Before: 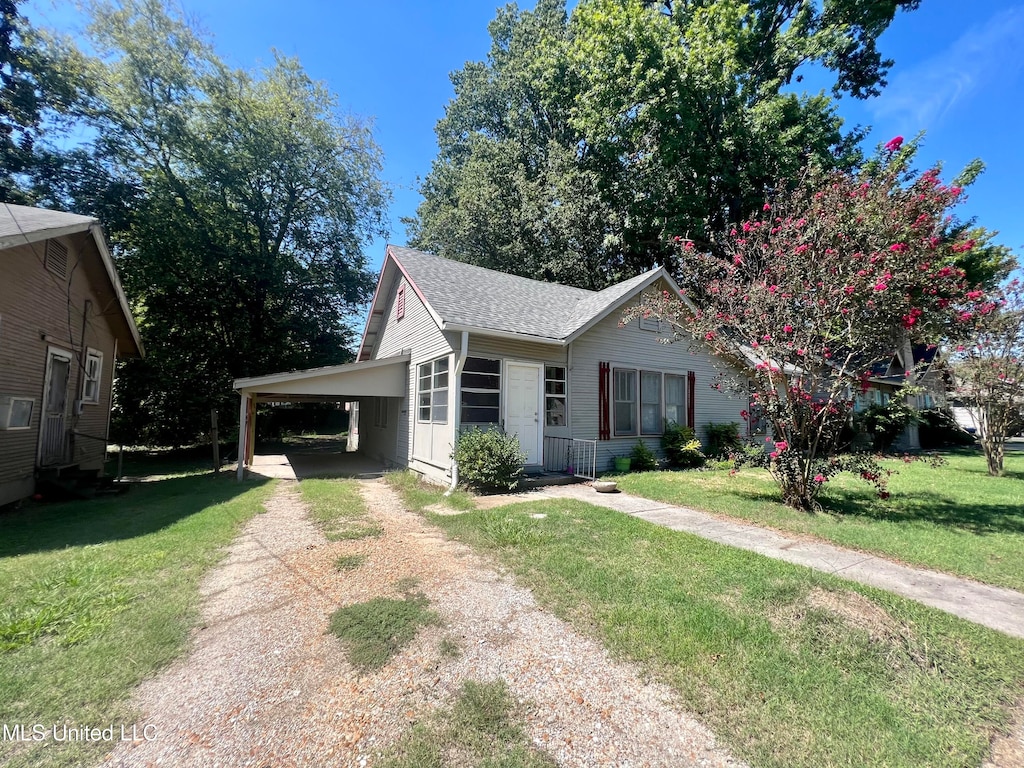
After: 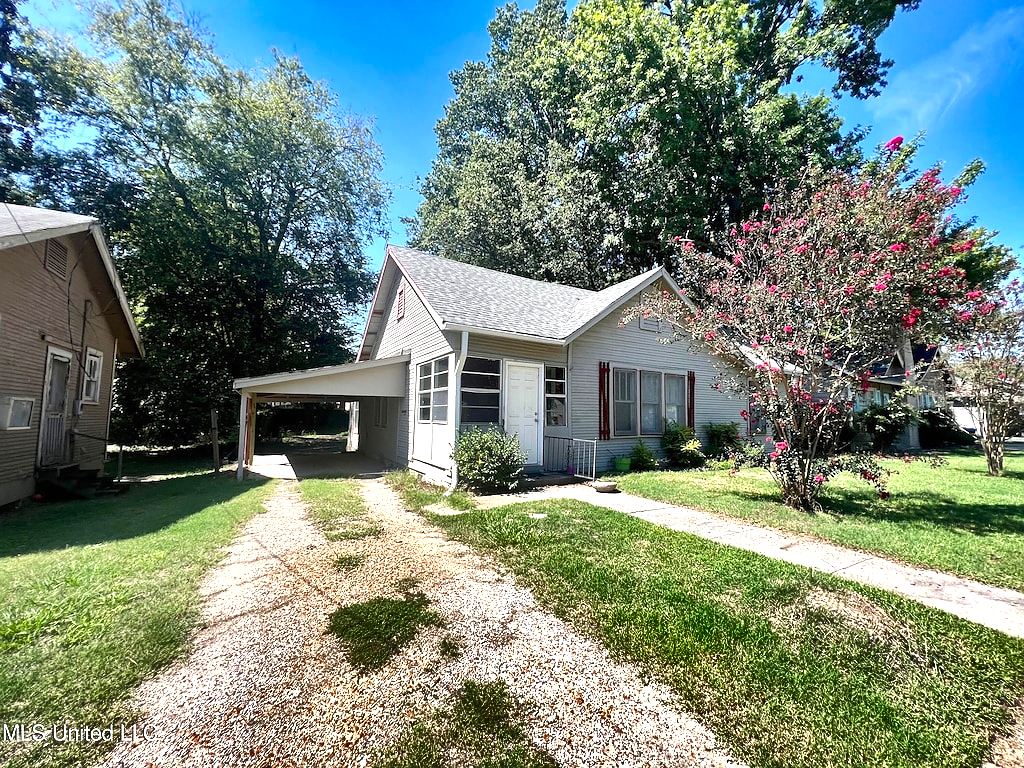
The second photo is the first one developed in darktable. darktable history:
shadows and highlights: shadows 18.18, highlights -84.45, soften with gaussian
sharpen: radius 0.99
exposure: black level correction 0, exposure 0.691 EV, compensate exposure bias true, compensate highlight preservation false
